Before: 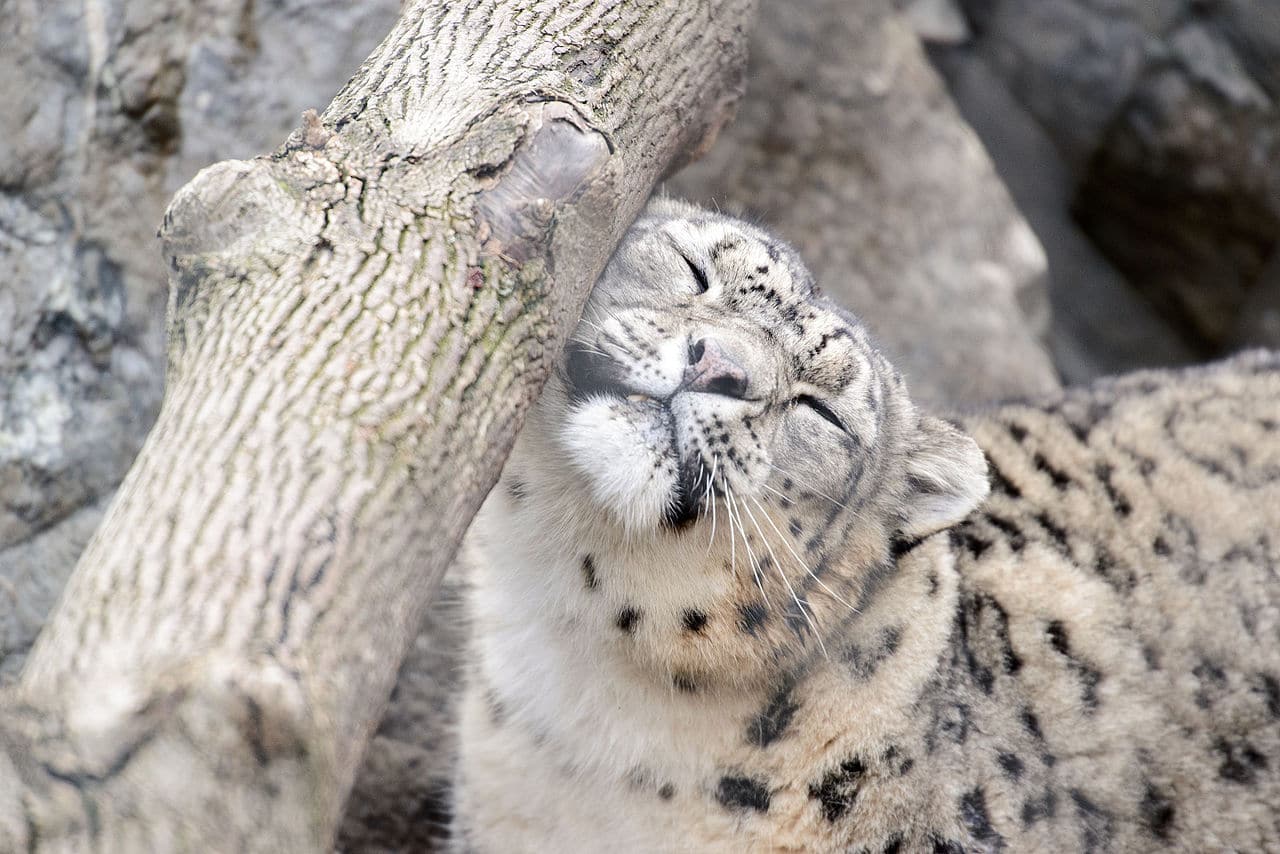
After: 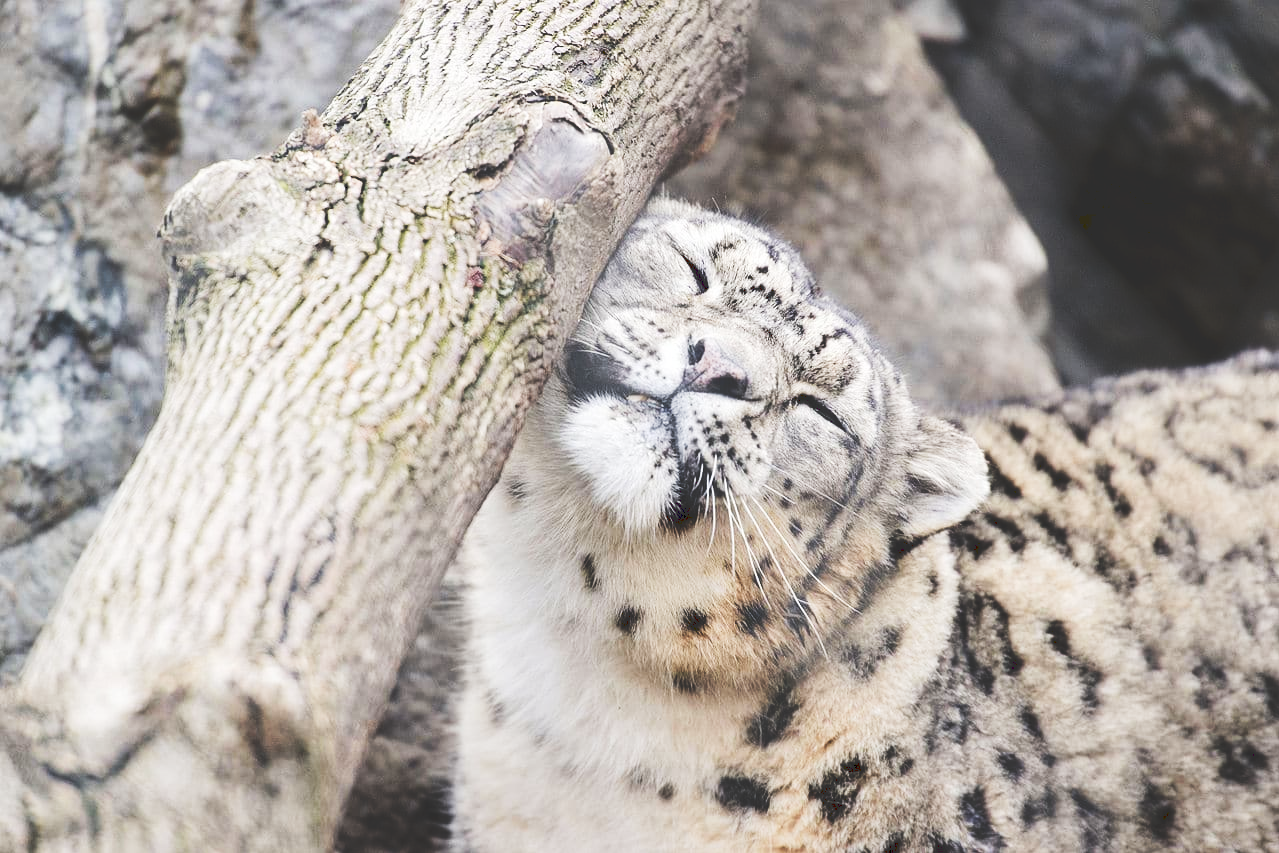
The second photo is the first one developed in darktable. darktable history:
tone curve: curves: ch0 [(0, 0) (0.003, 0.183) (0.011, 0.183) (0.025, 0.184) (0.044, 0.188) (0.069, 0.197) (0.1, 0.204) (0.136, 0.212) (0.177, 0.226) (0.224, 0.24) (0.277, 0.273) (0.335, 0.322) (0.399, 0.388) (0.468, 0.468) (0.543, 0.579) (0.623, 0.686) (0.709, 0.792) (0.801, 0.877) (0.898, 0.939) (1, 1)], preserve colors none
